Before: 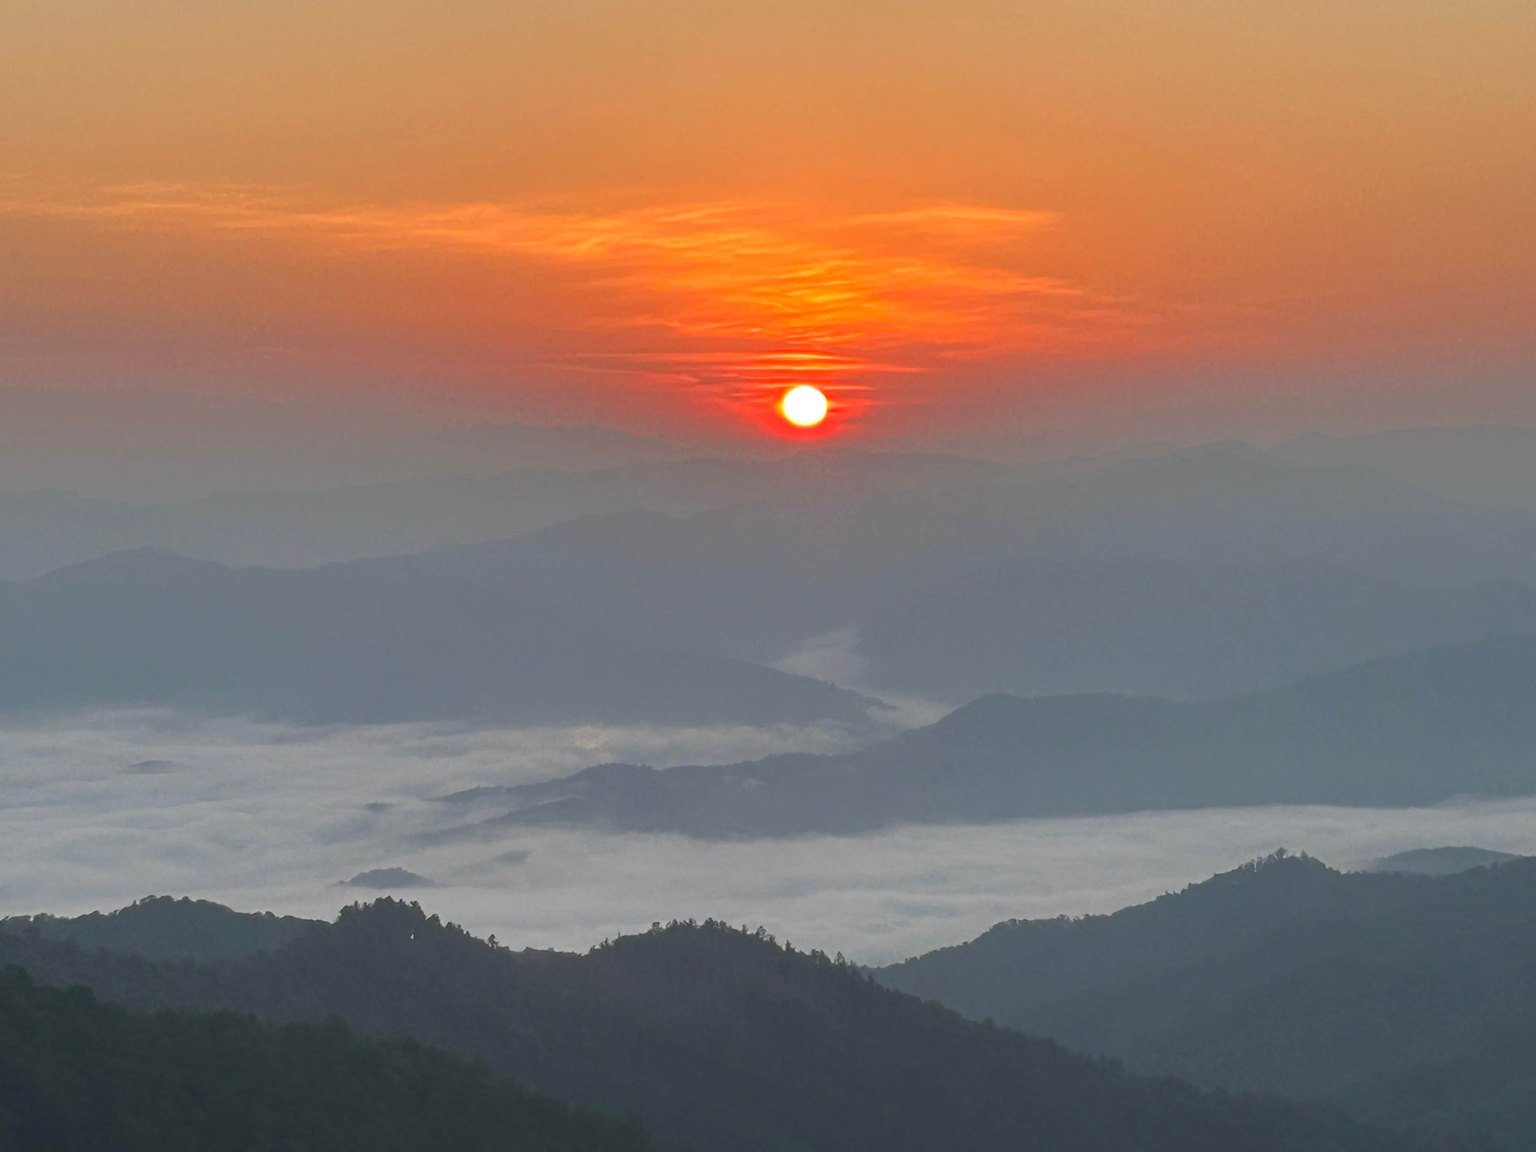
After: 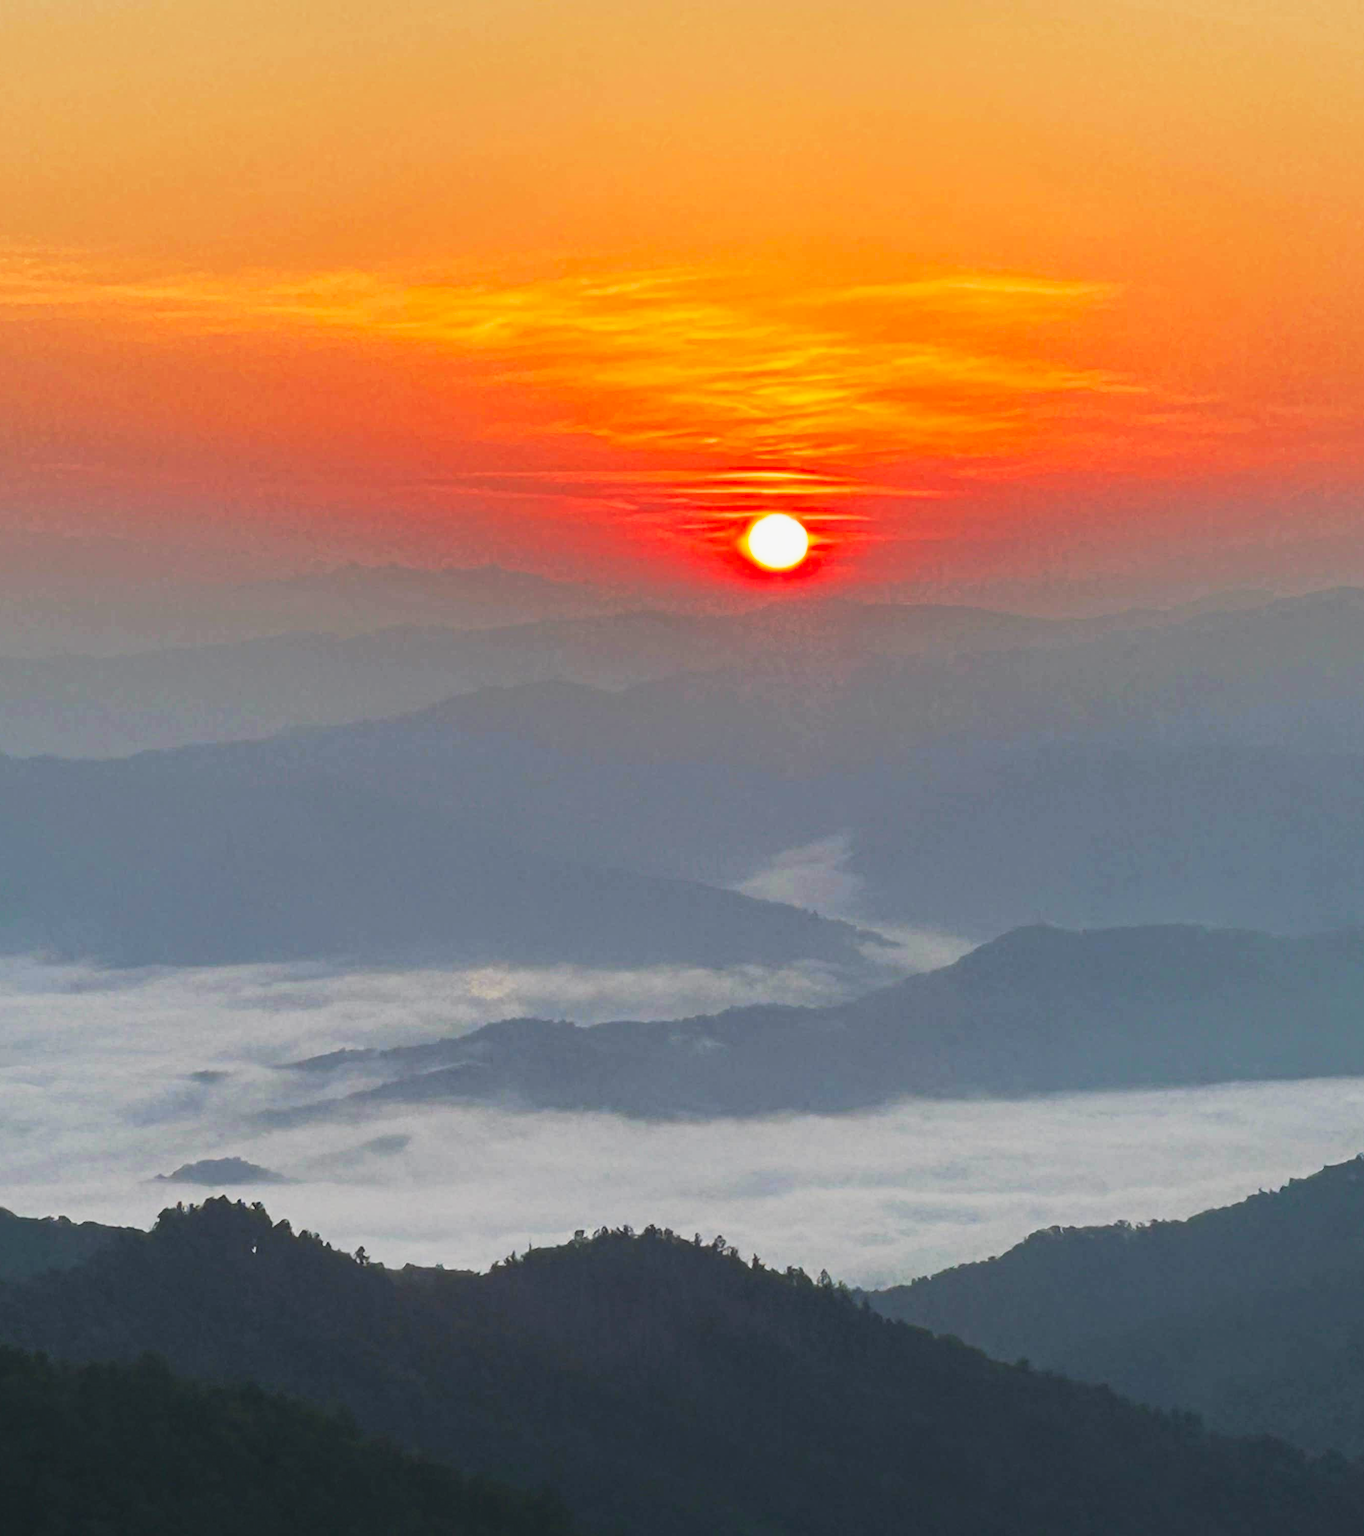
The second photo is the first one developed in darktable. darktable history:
tone curve: curves: ch0 [(0, 0.023) (0.132, 0.075) (0.251, 0.186) (0.463, 0.461) (0.662, 0.757) (0.854, 0.909) (1, 0.973)]; ch1 [(0, 0) (0.447, 0.411) (0.483, 0.469) (0.498, 0.496) (0.518, 0.514) (0.561, 0.579) (0.604, 0.645) (0.669, 0.73) (0.819, 0.93) (1, 1)]; ch2 [(0, 0) (0.307, 0.315) (0.425, 0.438) (0.483, 0.477) (0.503, 0.503) (0.526, 0.534) (0.567, 0.569) (0.617, 0.674) (0.703, 0.797) (0.985, 0.966)], preserve colors none
crop and rotate: left 14.449%, right 18.916%
